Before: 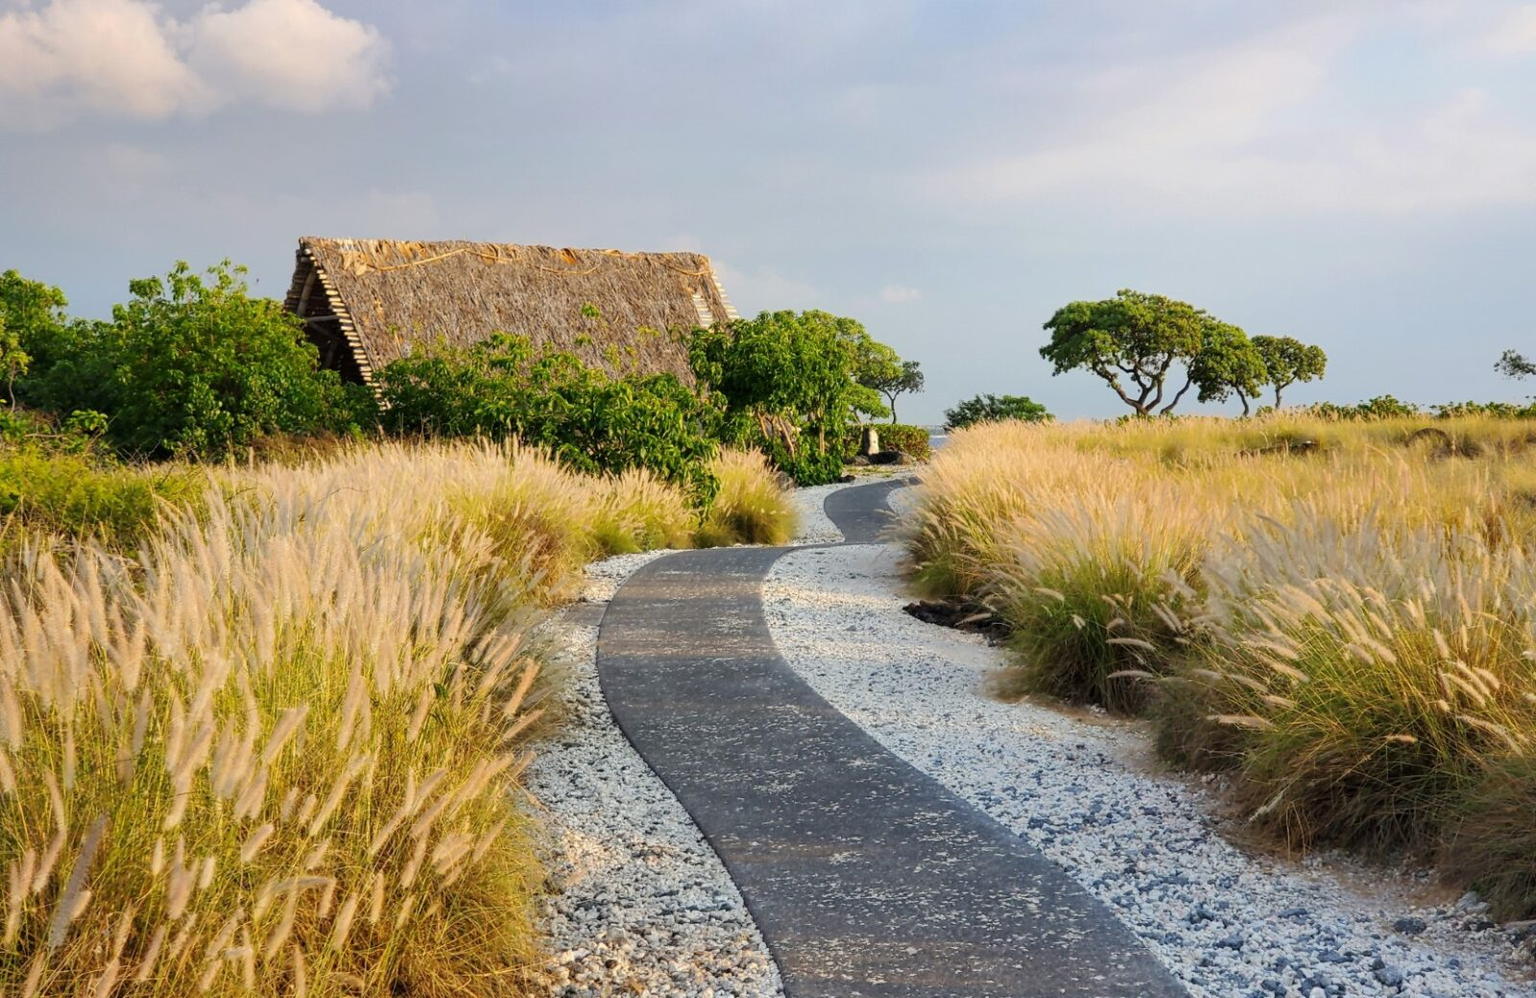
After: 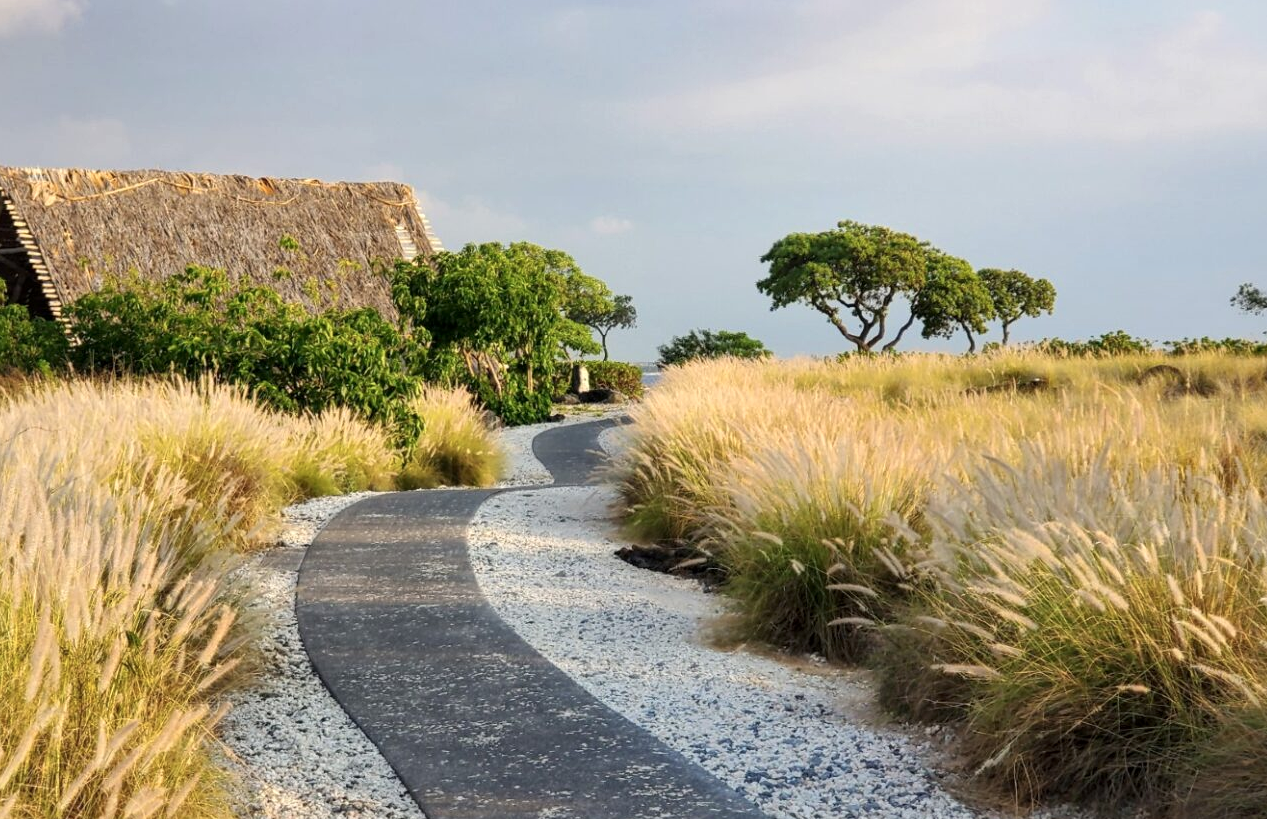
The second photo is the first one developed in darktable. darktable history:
color zones: curves: ch0 [(0, 0.558) (0.143, 0.559) (0.286, 0.529) (0.429, 0.505) (0.571, 0.5) (0.714, 0.5) (0.857, 0.5) (1, 0.558)]; ch1 [(0, 0.469) (0.01, 0.469) (0.12, 0.446) (0.248, 0.469) (0.5, 0.5) (0.748, 0.5) (0.99, 0.469) (1, 0.469)]
local contrast: mode bilateral grid, contrast 19, coarseness 50, detail 120%, midtone range 0.2
crop and rotate: left 20.409%, top 7.863%, right 0.392%, bottom 13.331%
